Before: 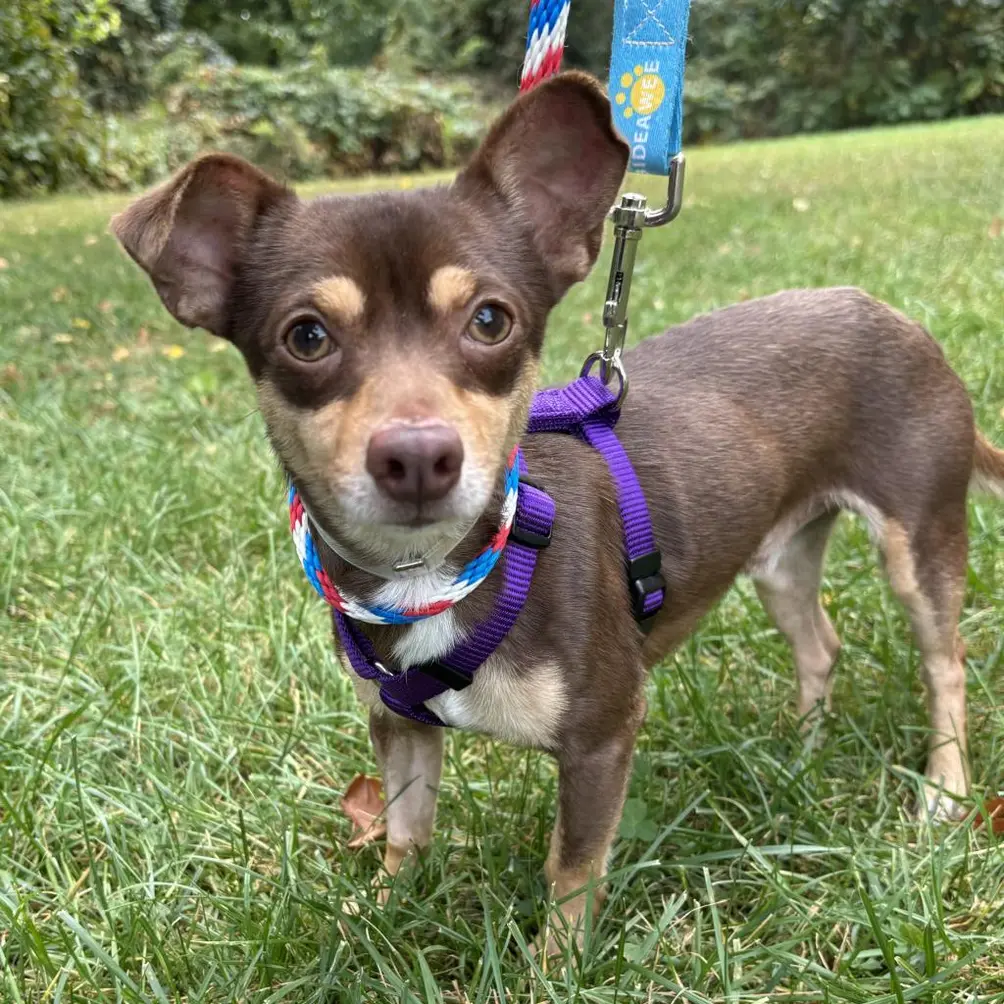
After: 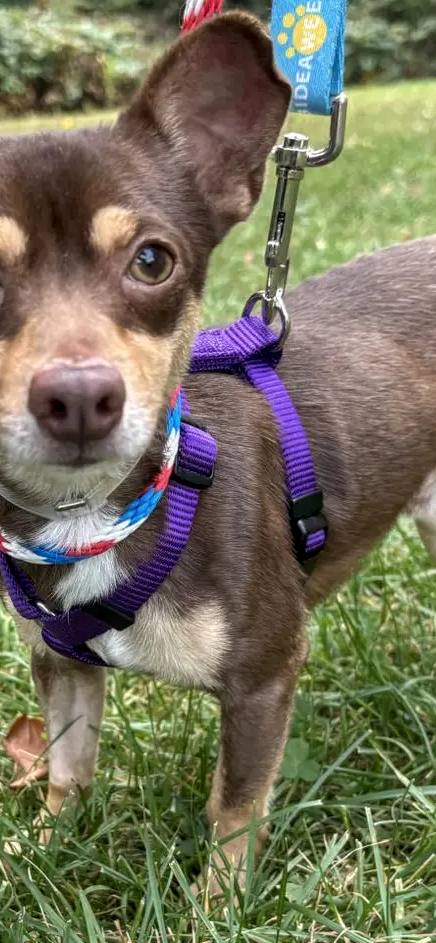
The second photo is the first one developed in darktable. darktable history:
local contrast: on, module defaults
crop: left 33.695%, top 6.041%, right 22.813%
